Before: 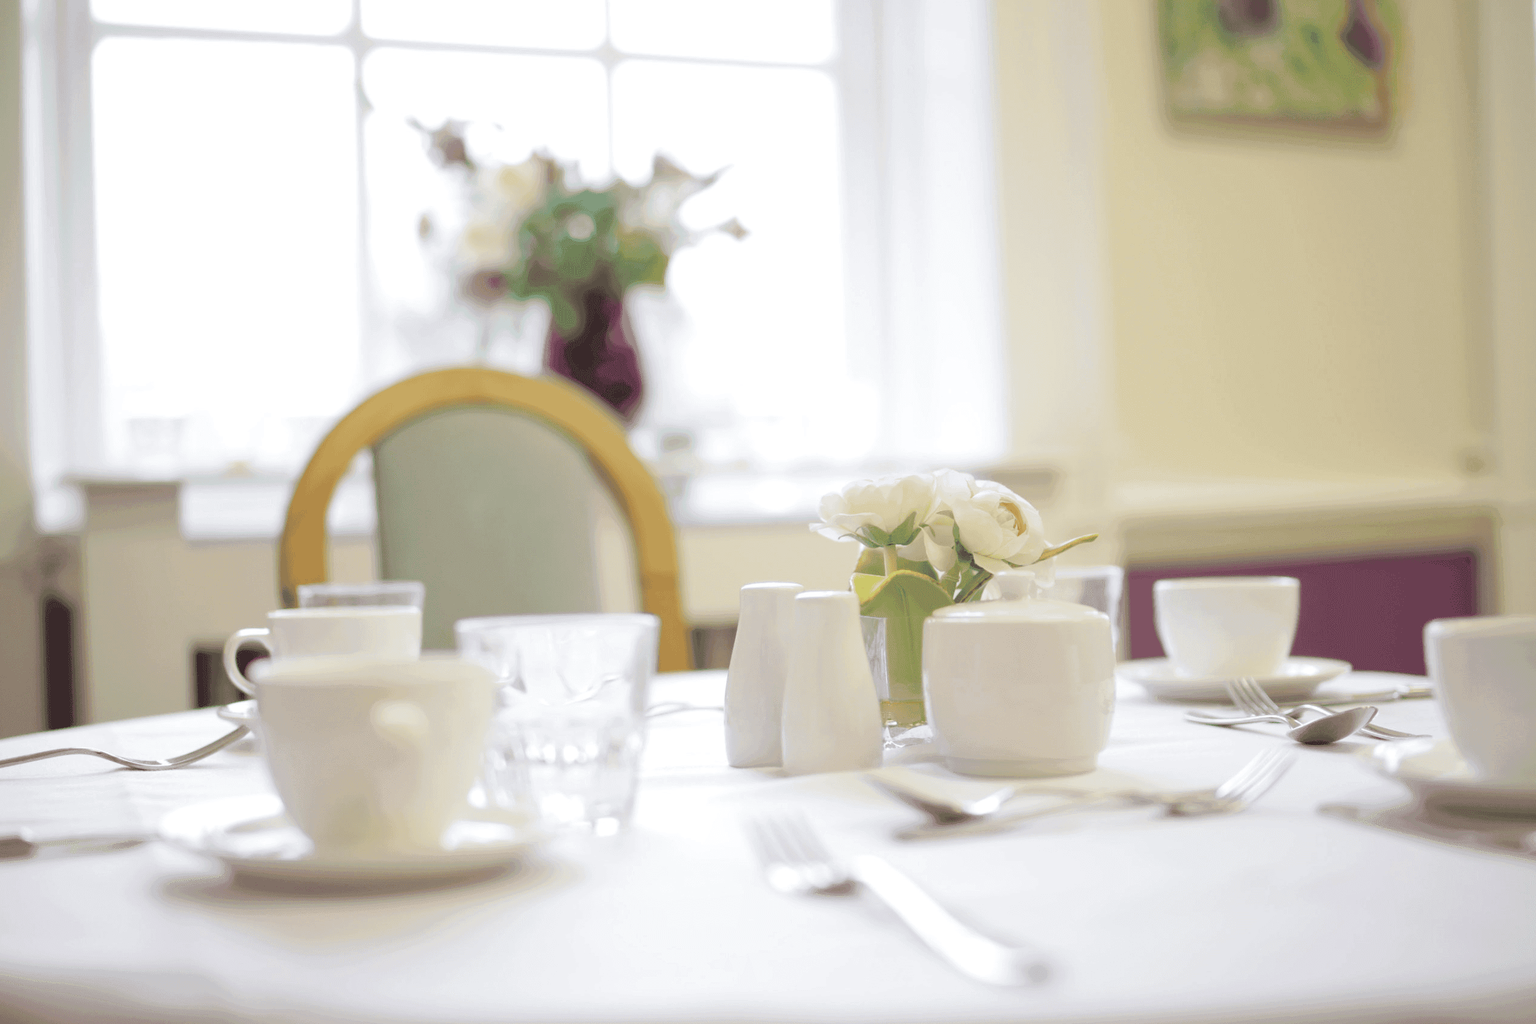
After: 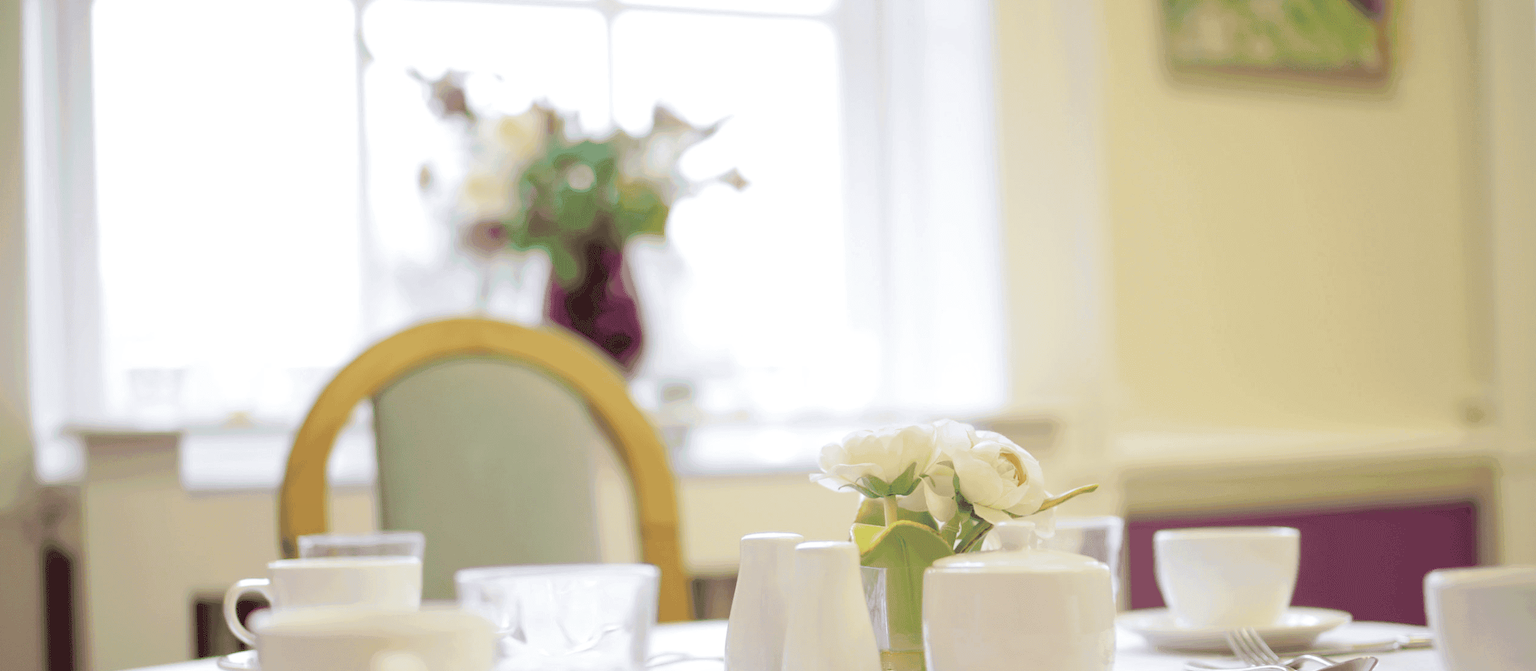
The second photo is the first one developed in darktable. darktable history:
tone equalizer: -8 EV 0.06 EV, smoothing diameter 25%, edges refinement/feathering 10, preserve details guided filter
exposure: black level correction 0.01, exposure 0.014 EV, compensate highlight preservation false
velvia: on, module defaults
crop and rotate: top 4.848%, bottom 29.503%
